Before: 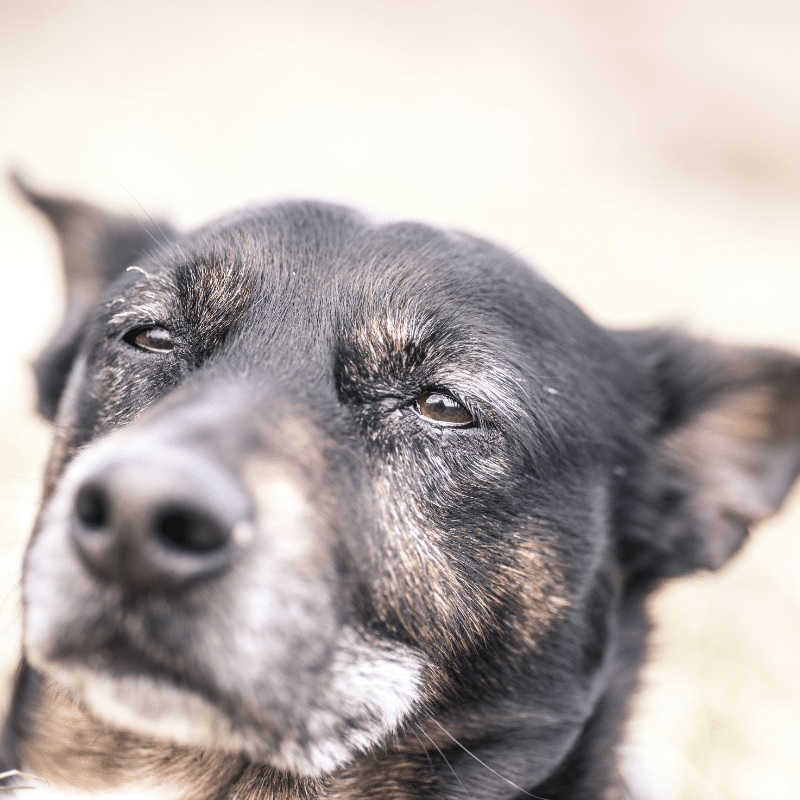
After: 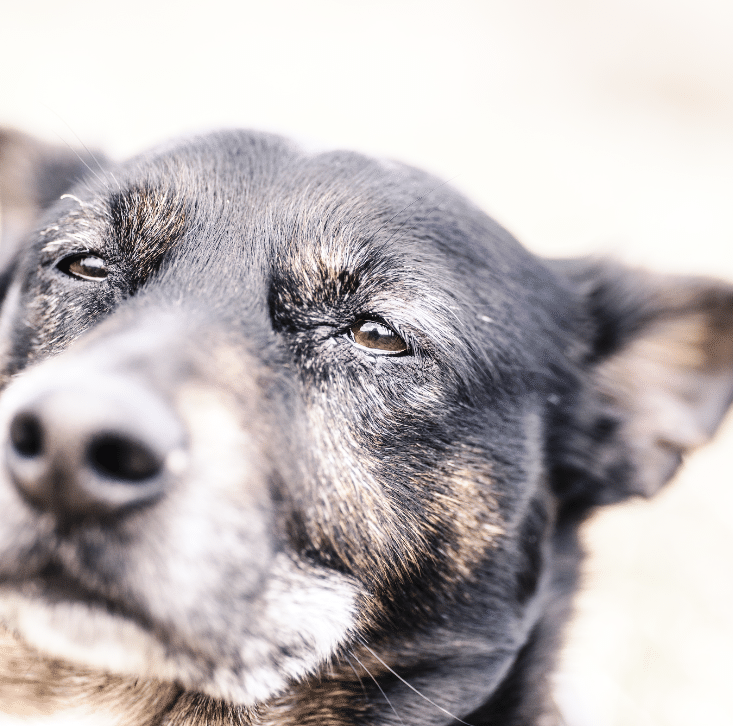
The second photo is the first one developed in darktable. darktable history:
crop and rotate: left 8.262%, top 9.226%
base curve: curves: ch0 [(0, 0) (0.036, 0.025) (0.121, 0.166) (0.206, 0.329) (0.605, 0.79) (1, 1)], preserve colors none
